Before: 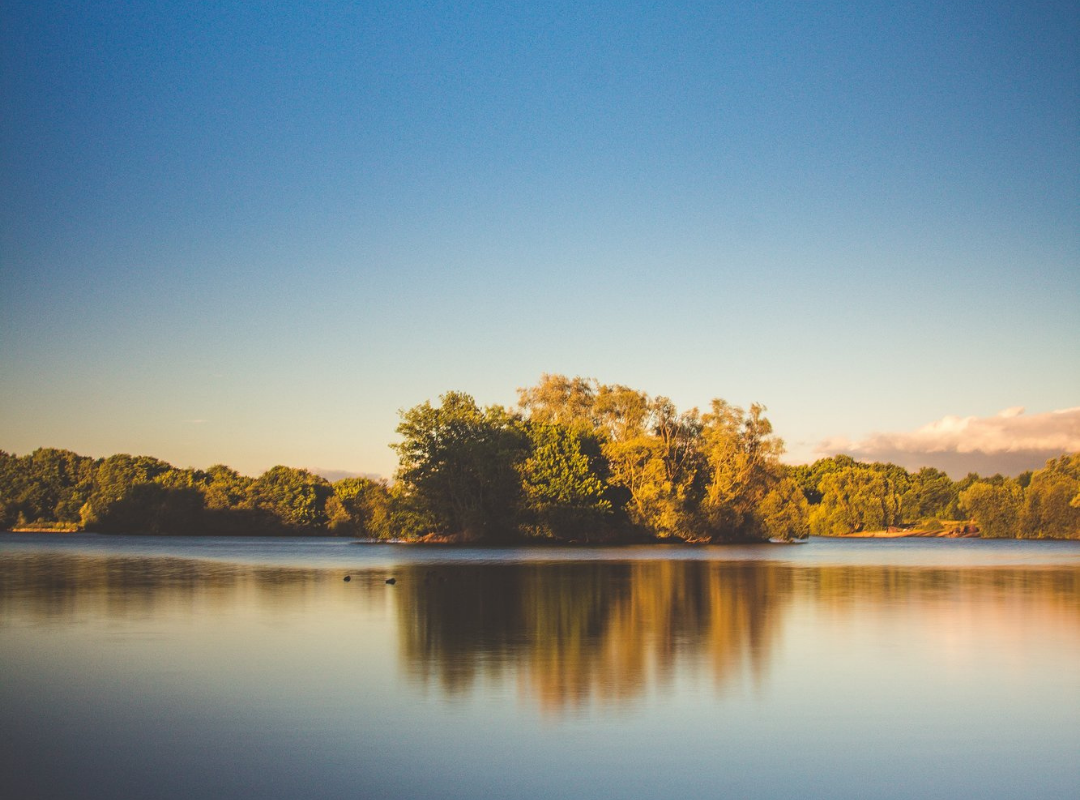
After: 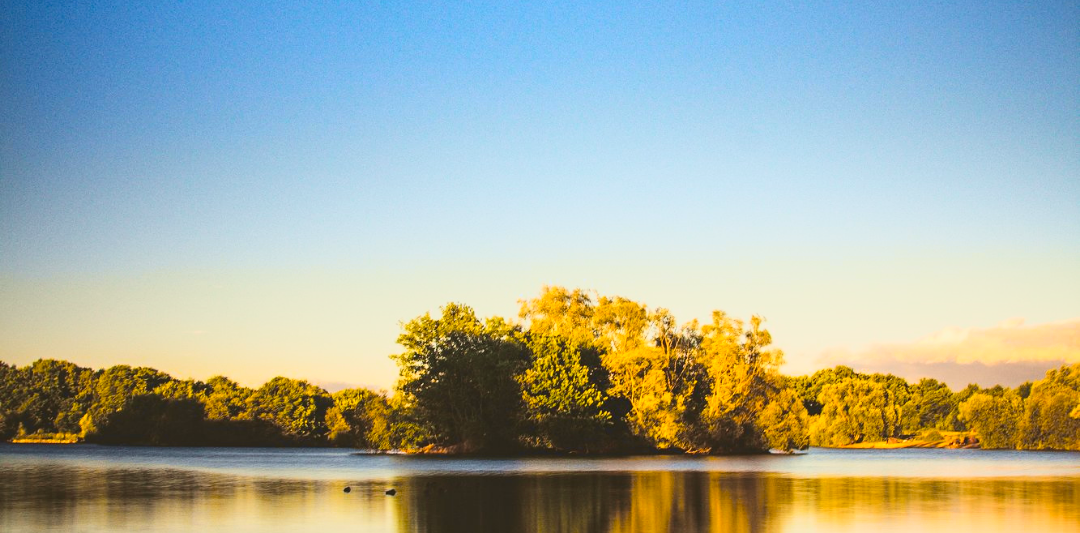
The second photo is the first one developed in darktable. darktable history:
tone curve: curves: ch0 [(0.003, 0.023) (0.071, 0.052) (0.236, 0.197) (0.466, 0.557) (0.625, 0.761) (0.783, 0.9) (0.994, 0.968)]; ch1 [(0, 0) (0.262, 0.227) (0.417, 0.386) (0.469, 0.467) (0.502, 0.498) (0.528, 0.53) (0.573, 0.579) (0.605, 0.621) (0.644, 0.671) (0.686, 0.728) (0.994, 0.987)]; ch2 [(0, 0) (0.262, 0.188) (0.385, 0.353) (0.427, 0.424) (0.495, 0.493) (0.515, 0.54) (0.547, 0.561) (0.589, 0.613) (0.644, 0.748) (1, 1)], color space Lab, independent channels, preserve colors none
crop: top 11.166%, bottom 22.168%
